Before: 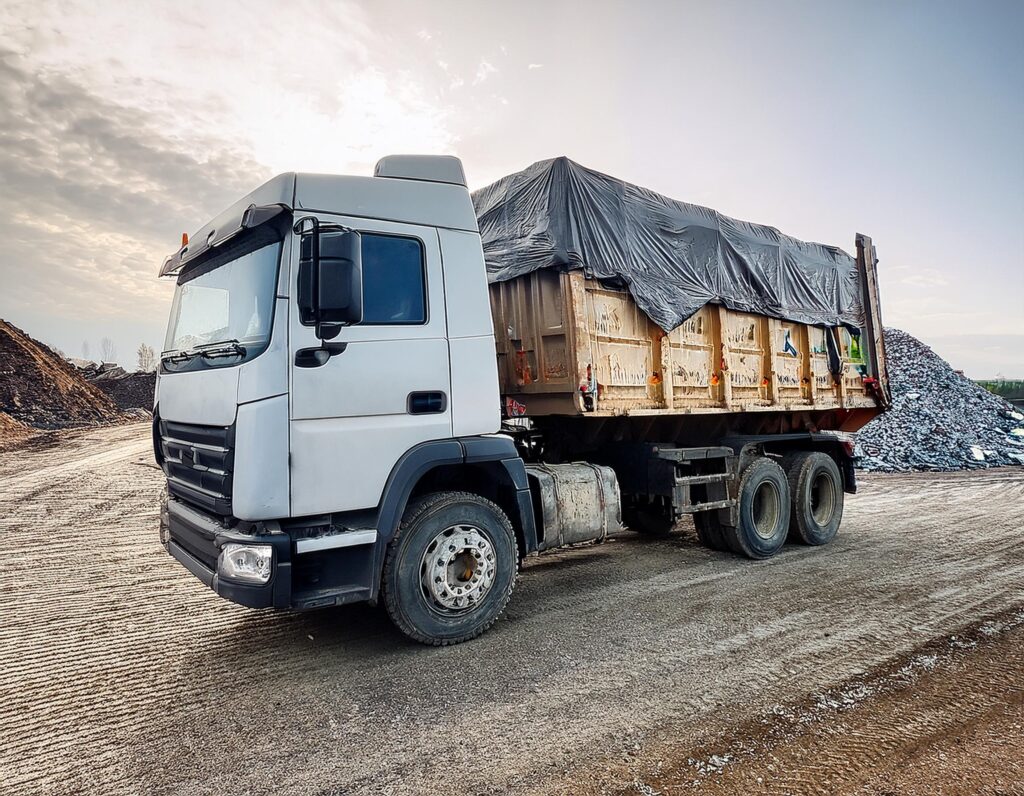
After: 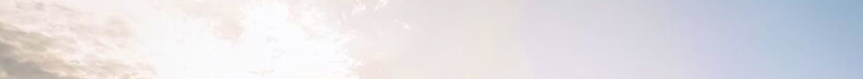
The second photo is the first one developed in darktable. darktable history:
crop and rotate: left 9.644%, top 9.491%, right 6.021%, bottom 80.509%
color balance rgb: linear chroma grading › global chroma 15%, perceptual saturation grading › global saturation 30%
